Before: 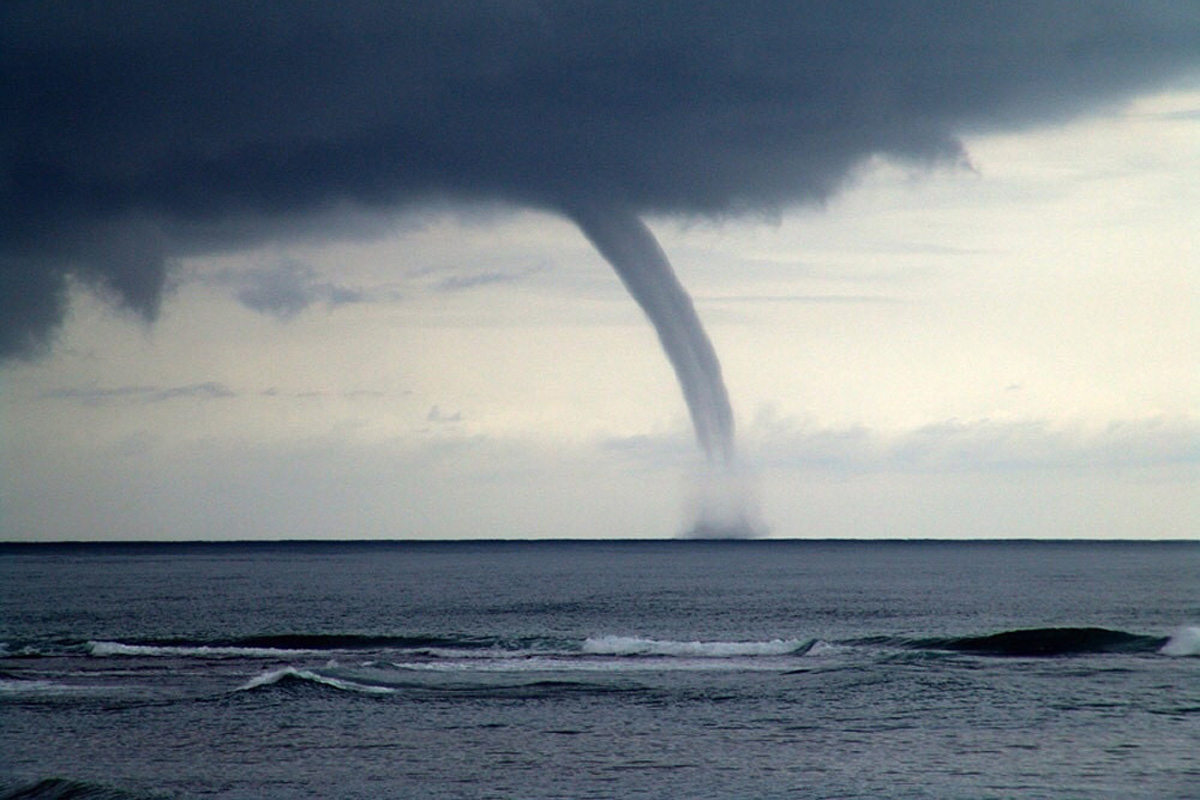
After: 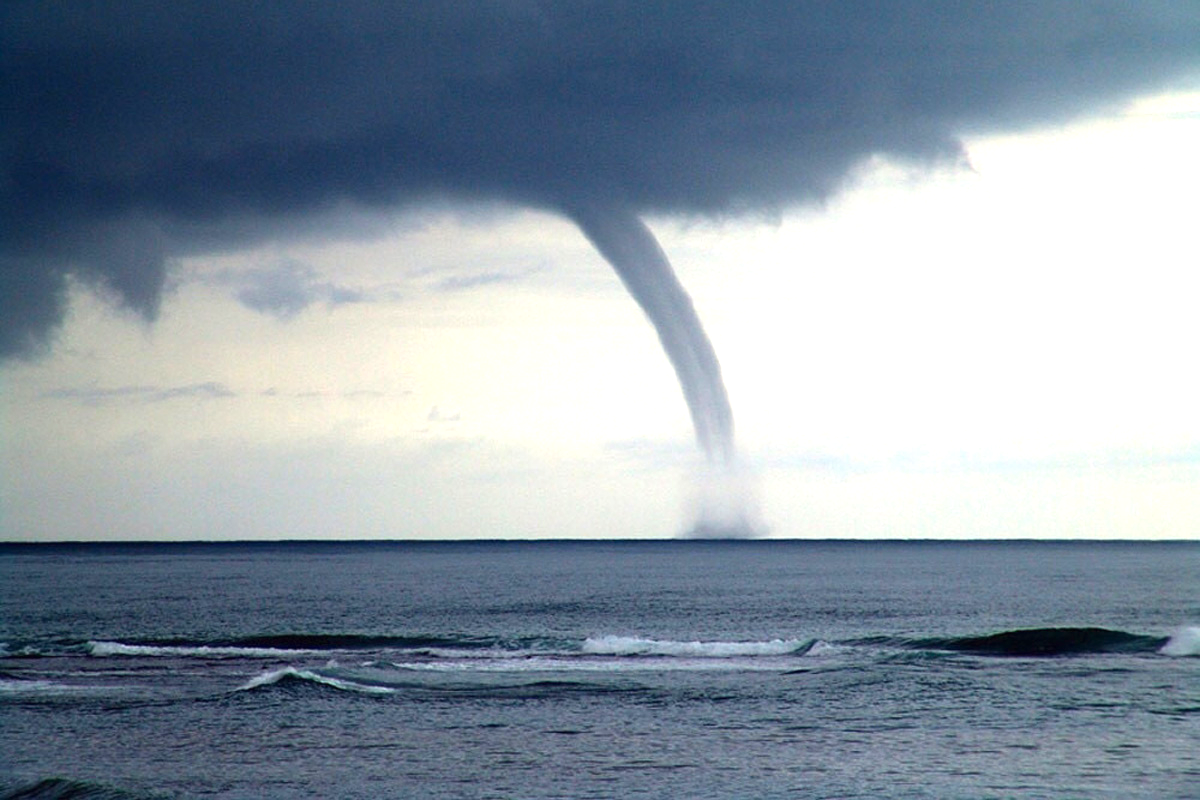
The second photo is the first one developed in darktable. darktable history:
contrast brightness saturation: saturation 0.13
exposure: black level correction 0, exposure 0.7 EV, compensate exposure bias true, compensate highlight preservation false
